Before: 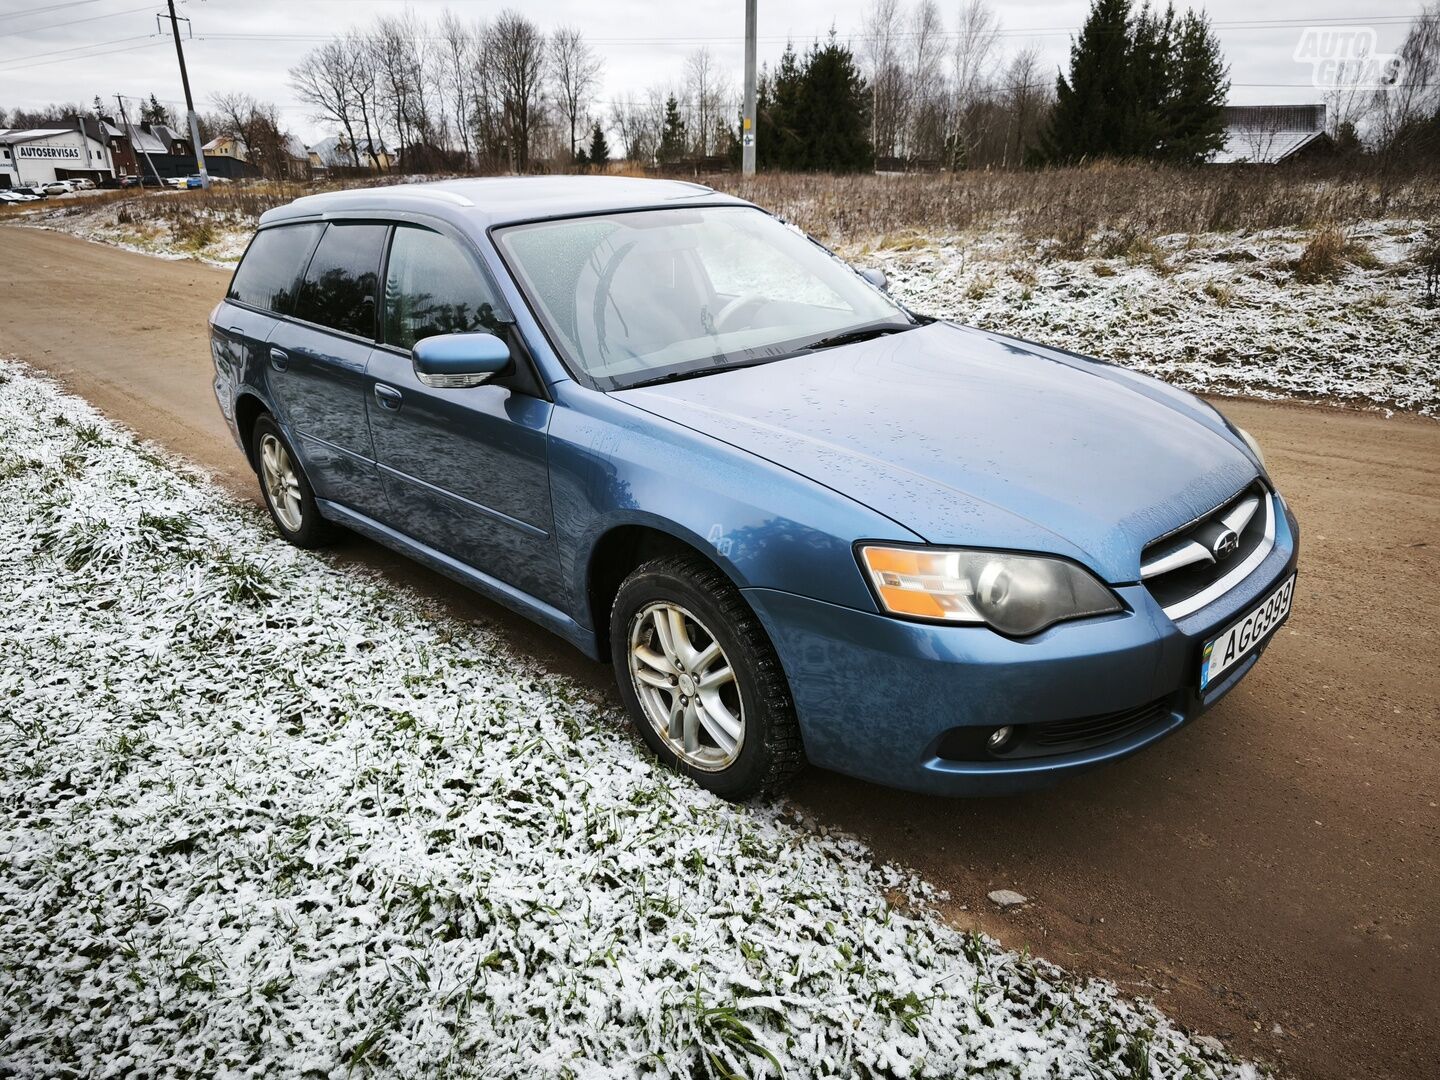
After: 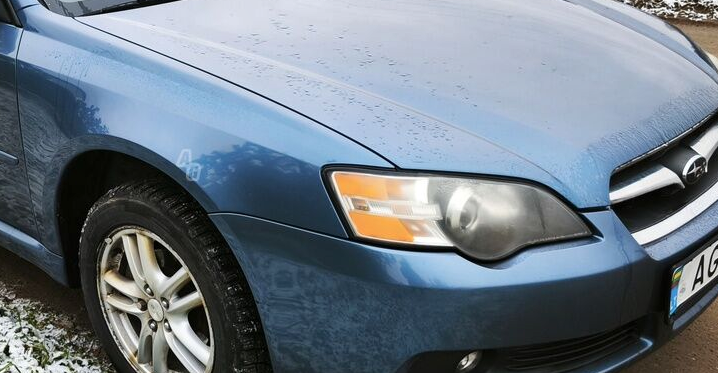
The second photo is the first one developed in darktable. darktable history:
shadows and highlights: soften with gaussian
crop: left 36.909%, top 34.73%, right 13.19%, bottom 30.692%
